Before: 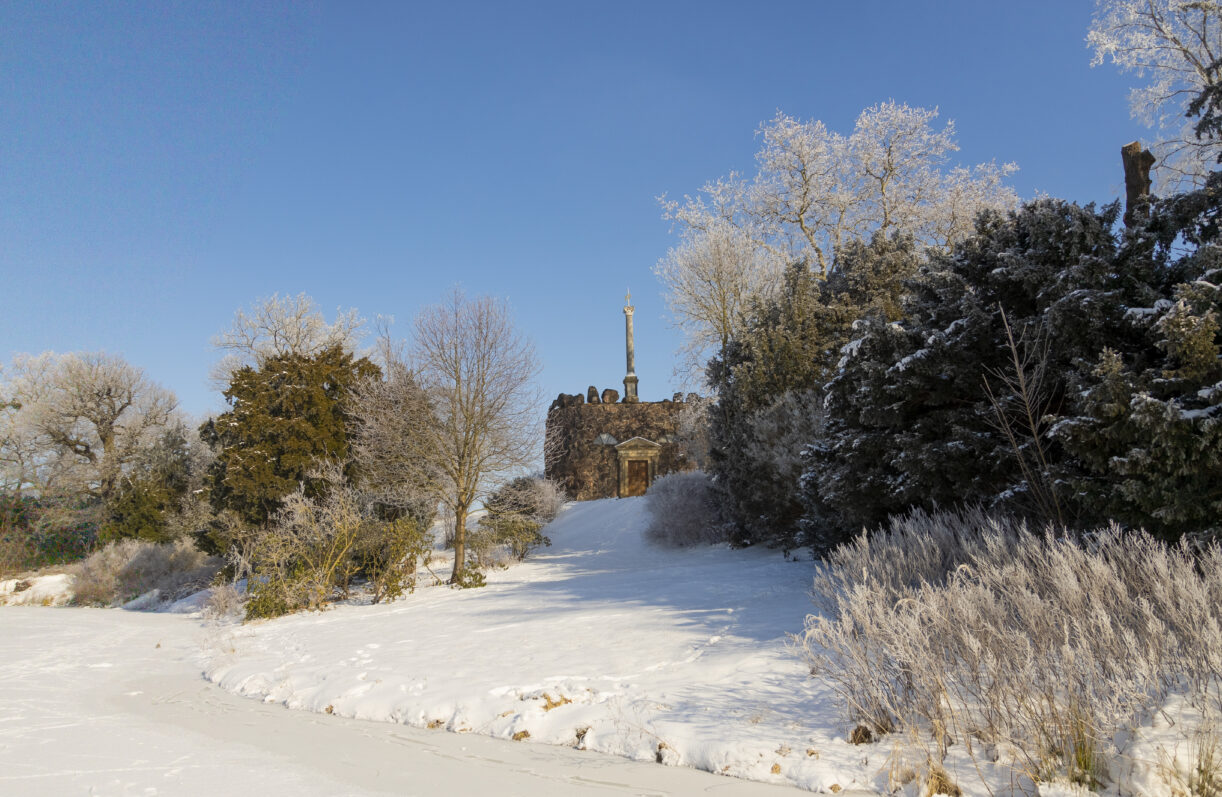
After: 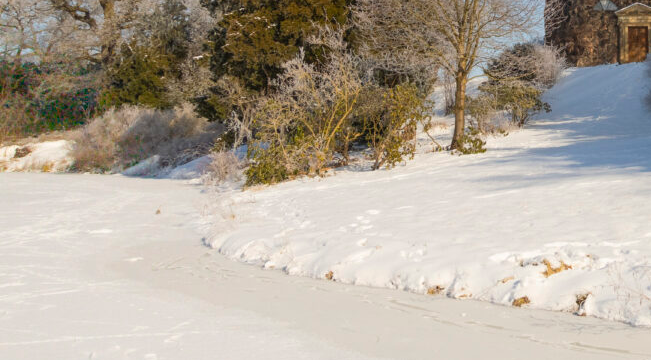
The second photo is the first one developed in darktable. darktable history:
crop and rotate: top 54.507%, right 46.67%, bottom 0.212%
